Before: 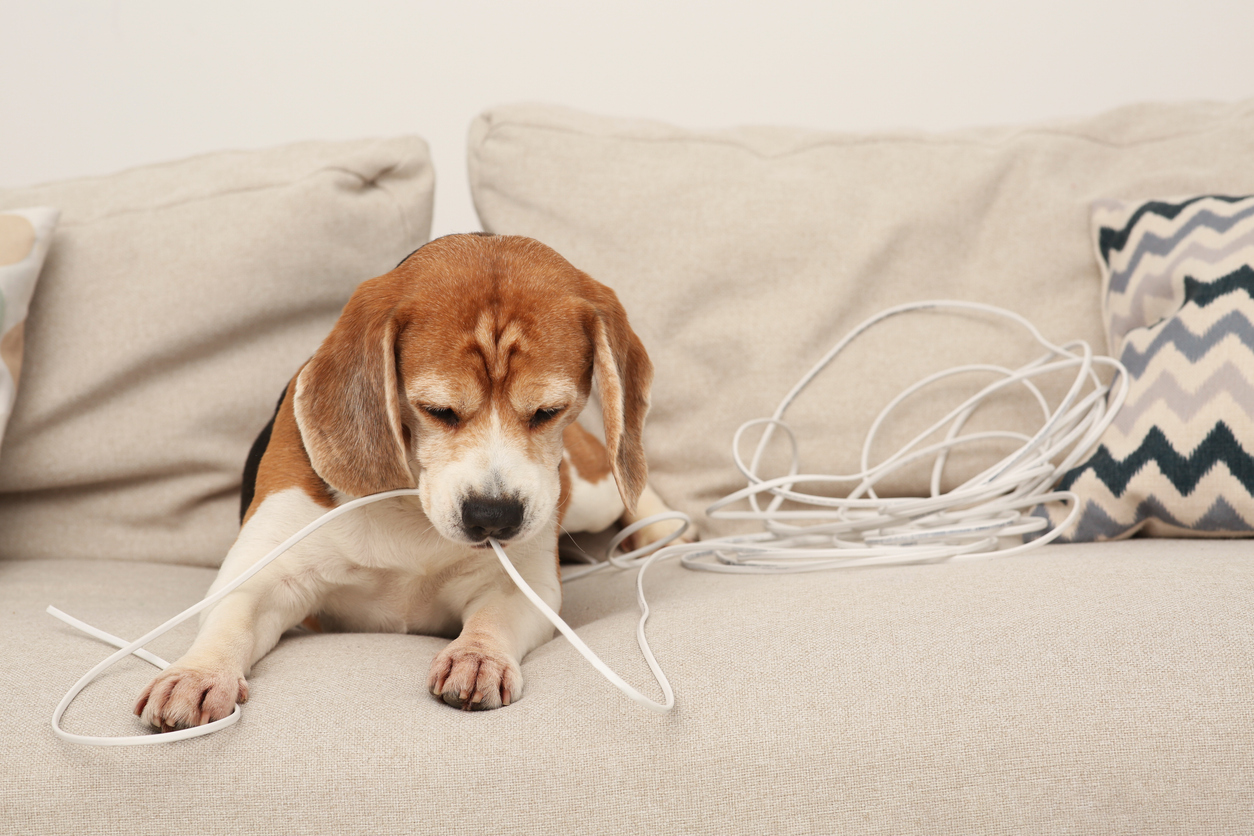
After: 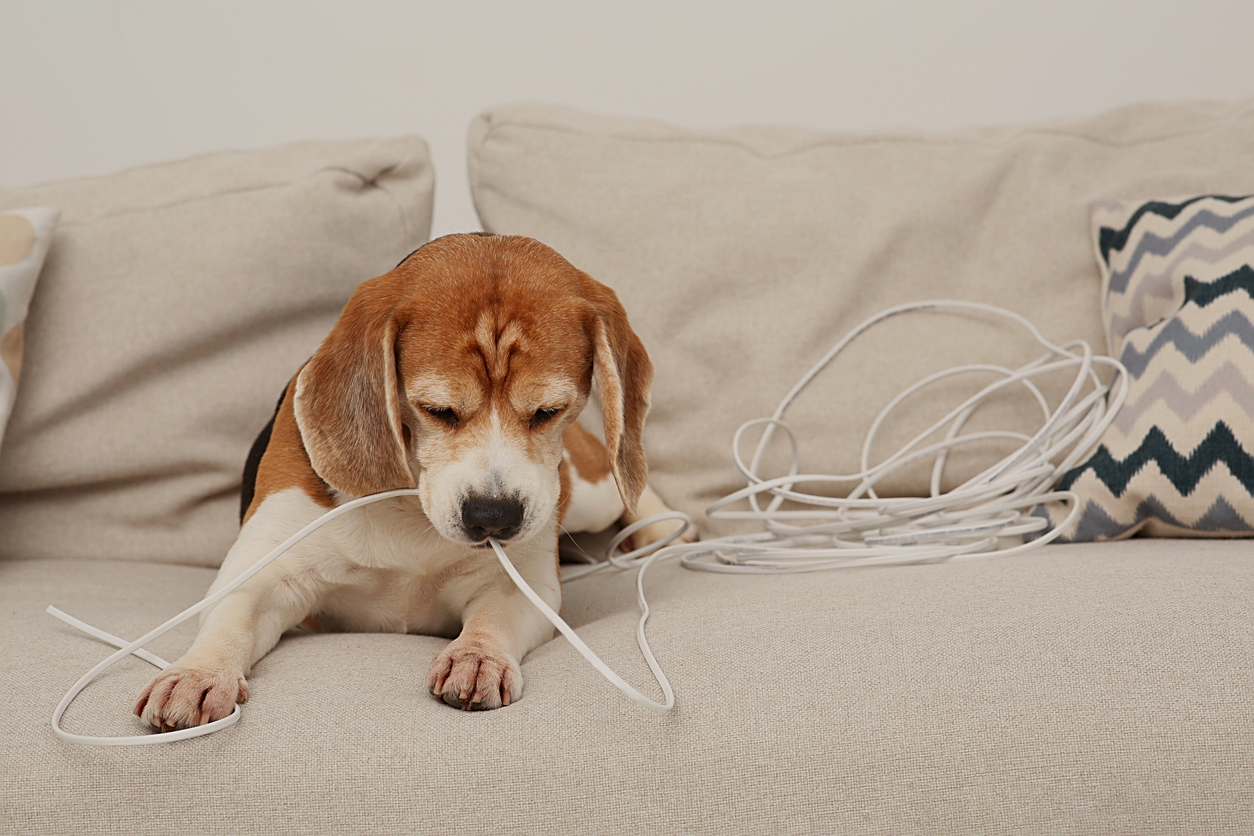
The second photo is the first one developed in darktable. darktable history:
shadows and highlights: radius 121.13, shadows 21.4, white point adjustment -9.72, highlights -14.39, soften with gaussian
exposure: black level correction 0.001, exposure -0.125 EV, compensate exposure bias true, compensate highlight preservation false
sharpen: on, module defaults
